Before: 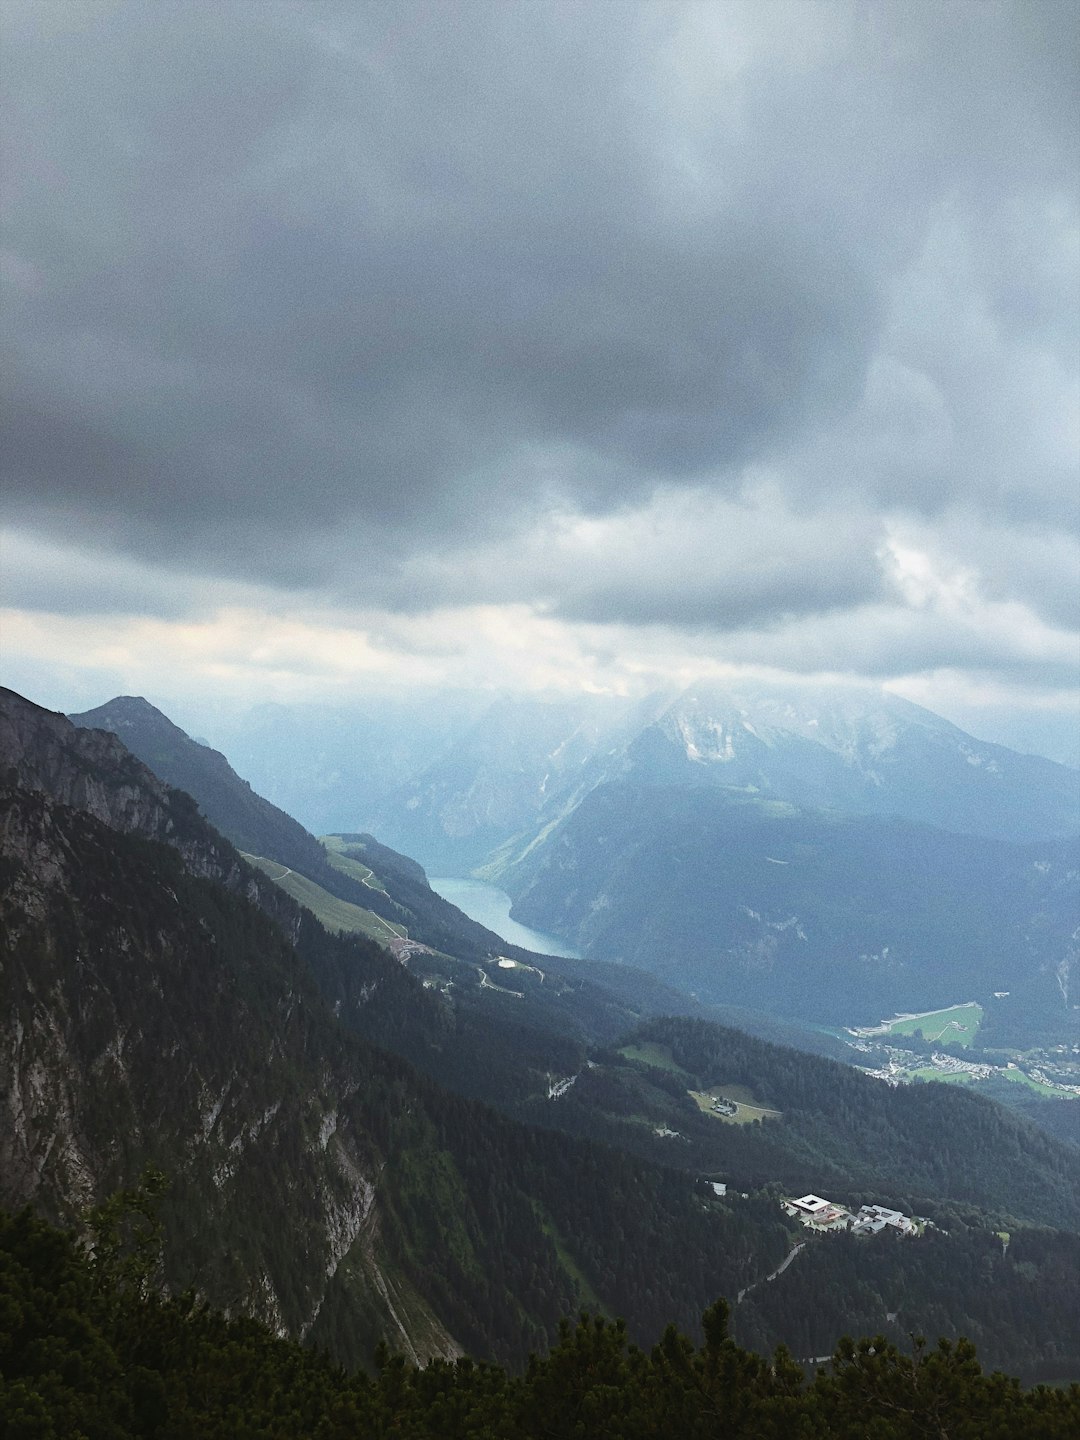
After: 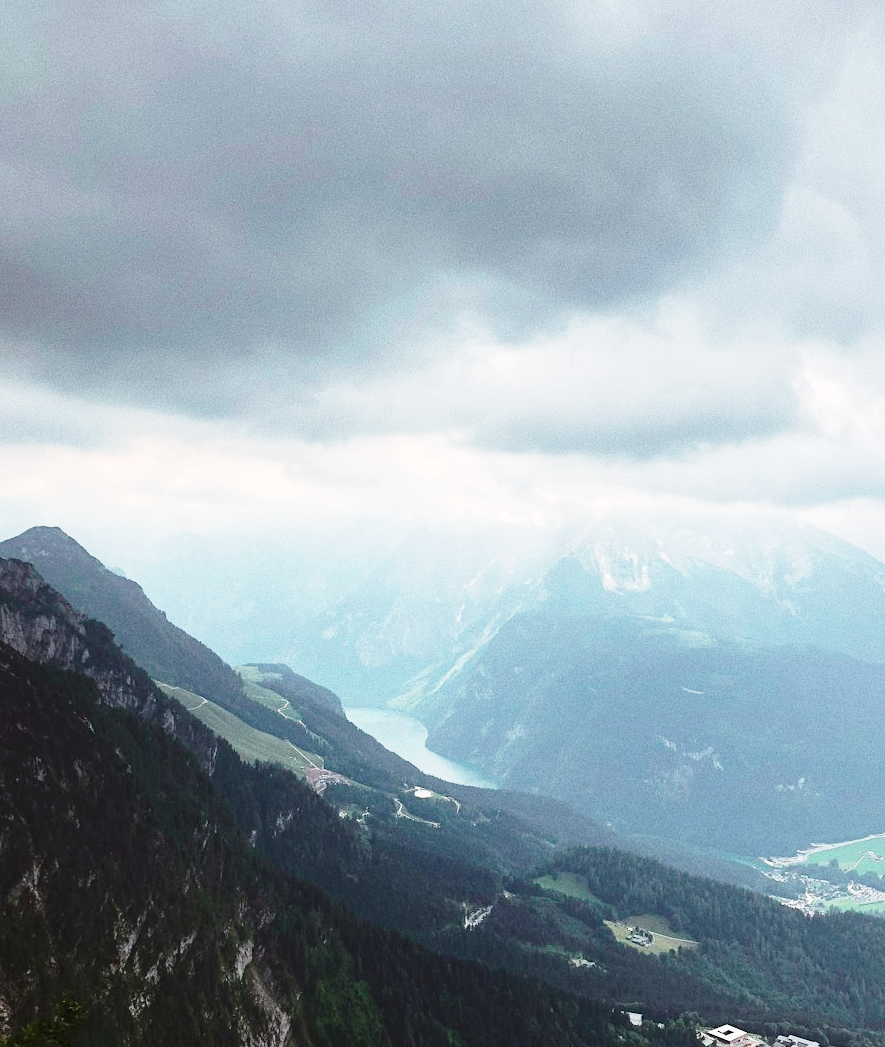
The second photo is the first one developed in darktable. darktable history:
tone curve: curves: ch0 [(0, 0) (0.253, 0.237) (1, 1)]; ch1 [(0, 0) (0.411, 0.385) (0.502, 0.506) (0.557, 0.565) (0.66, 0.683) (1, 1)]; ch2 [(0, 0) (0.394, 0.413) (0.5, 0.5) (1, 1)], color space Lab, independent channels, preserve colors none
contrast brightness saturation: contrast 0.03, brightness -0.04
base curve: curves: ch0 [(0, 0) (0.028, 0.03) (0.121, 0.232) (0.46, 0.748) (0.859, 0.968) (1, 1)], preserve colors none
crop: left 7.856%, top 11.836%, right 10.12%, bottom 15.387%
